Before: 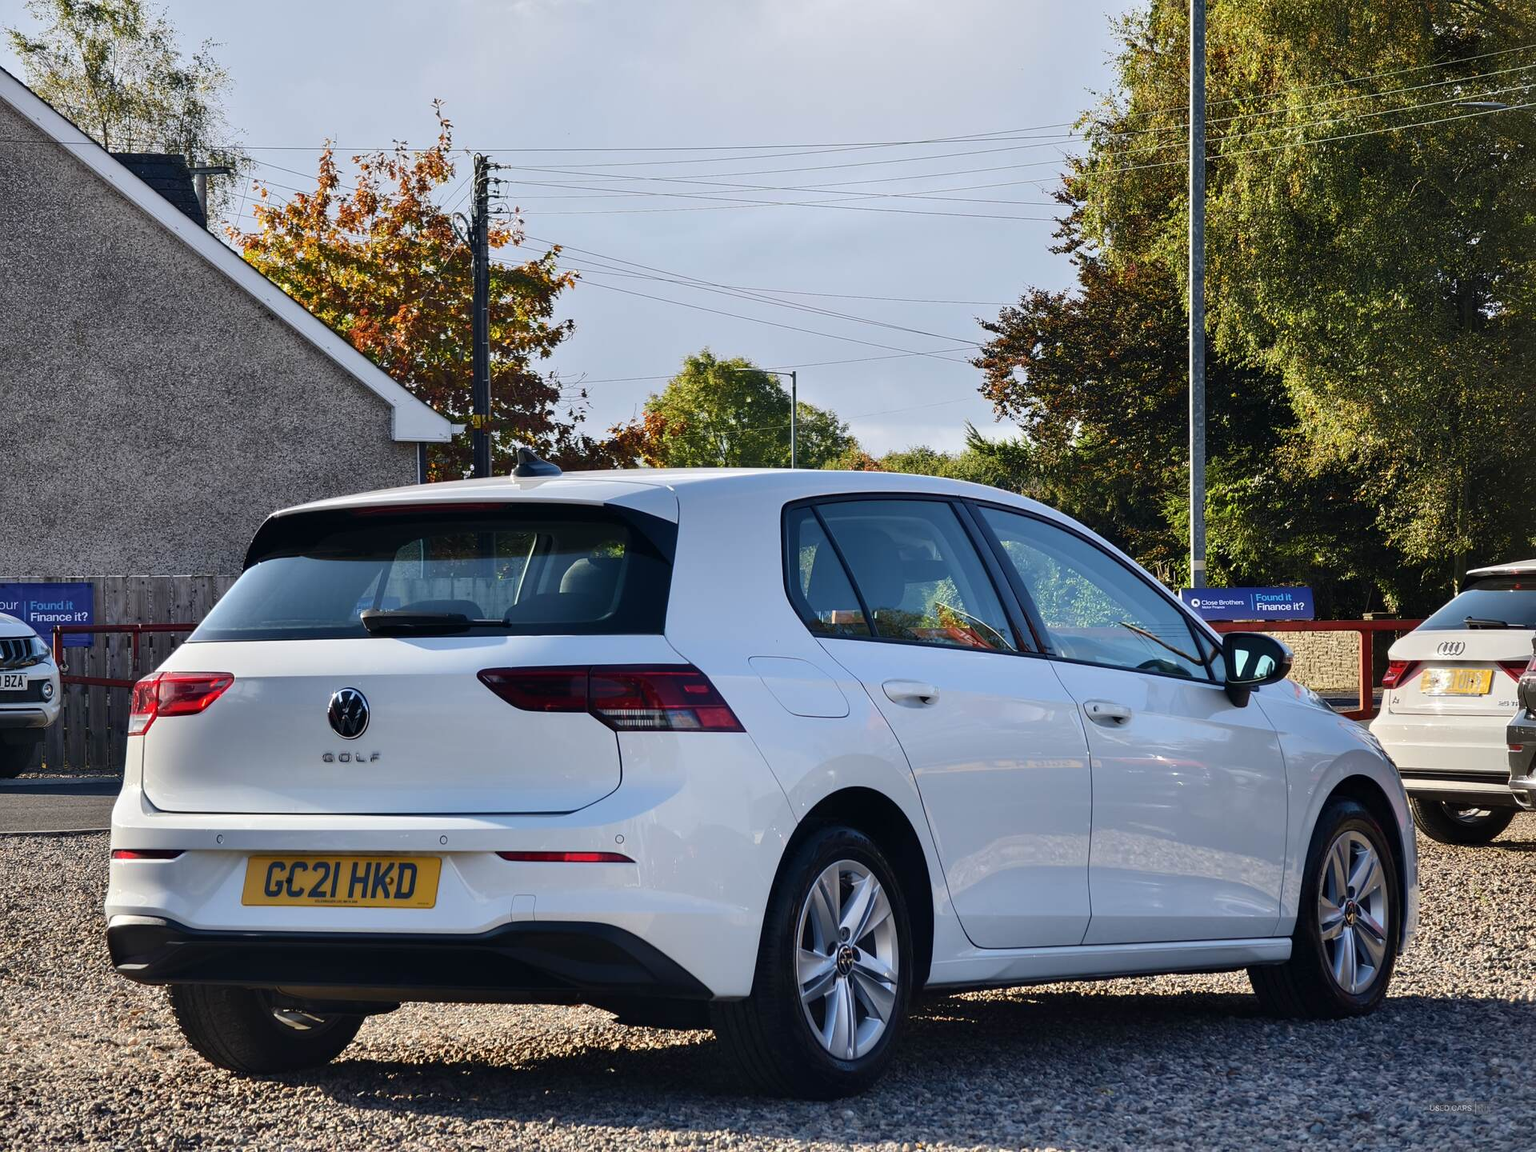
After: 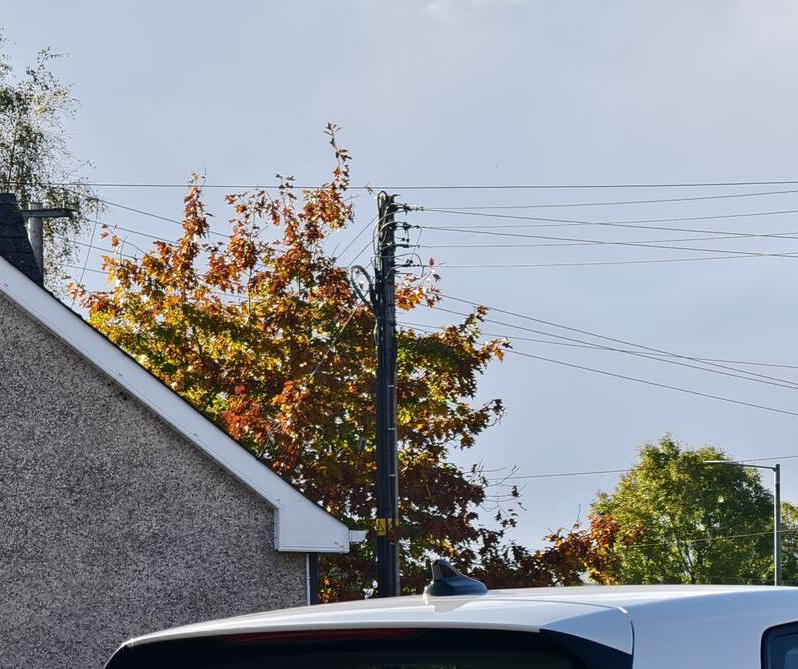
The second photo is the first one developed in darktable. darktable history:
tone equalizer: on, module defaults
crop and rotate: left 11.222%, top 0.06%, right 47.201%, bottom 53.464%
